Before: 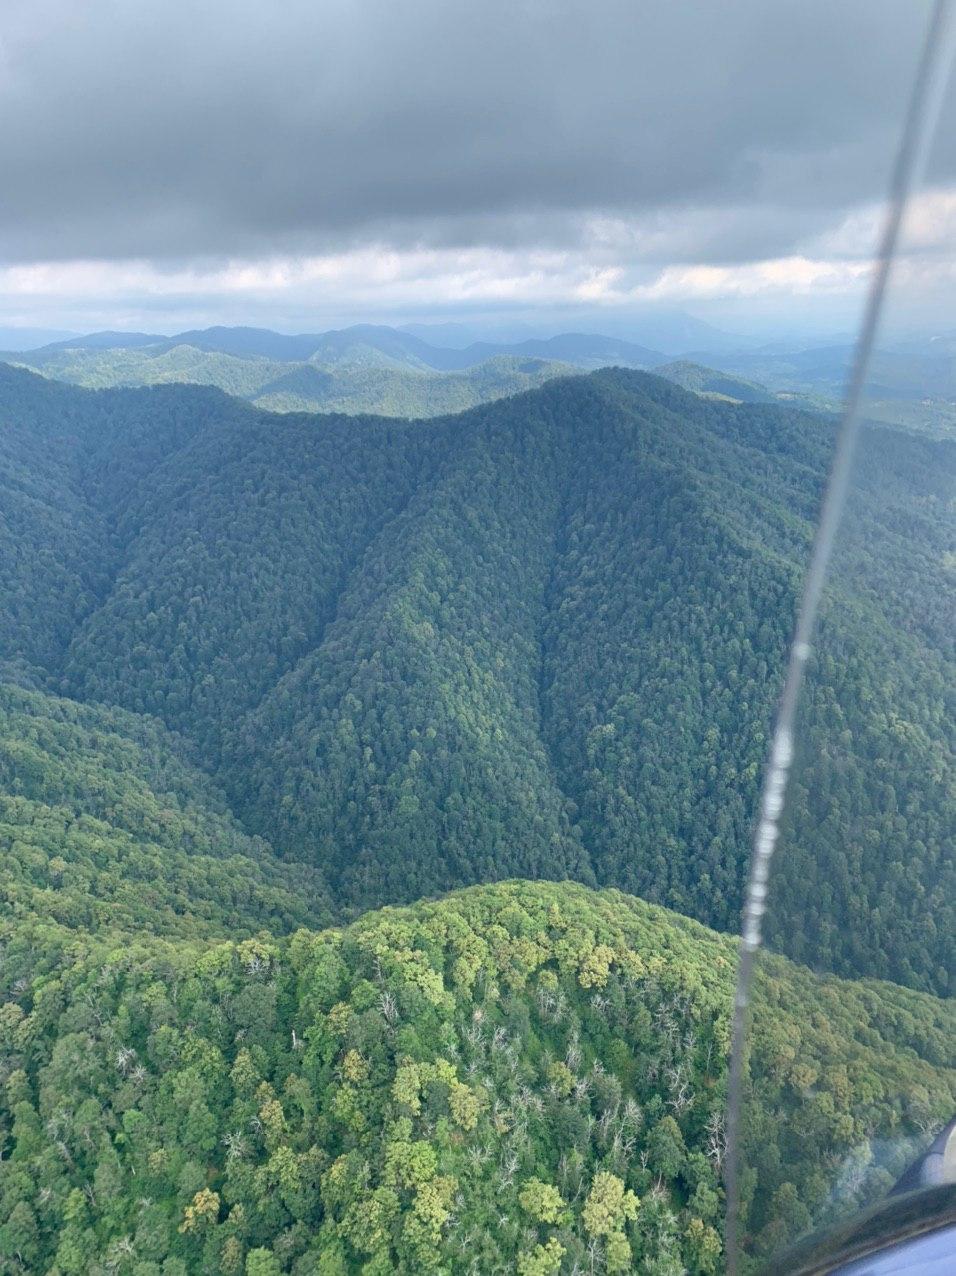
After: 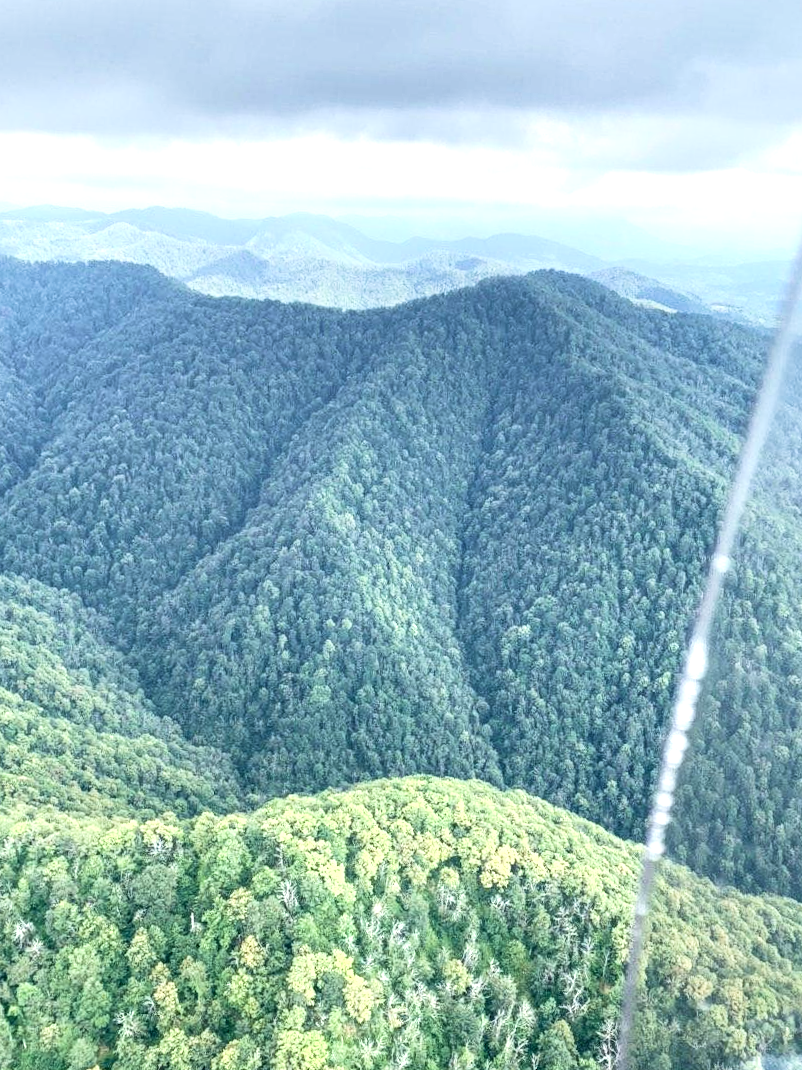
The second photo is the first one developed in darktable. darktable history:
contrast brightness saturation: contrast 0.39, brightness 0.53
crop and rotate: angle -3.27°, left 5.211%, top 5.211%, right 4.607%, bottom 4.607%
velvia: on, module defaults
local contrast: detail 150%
